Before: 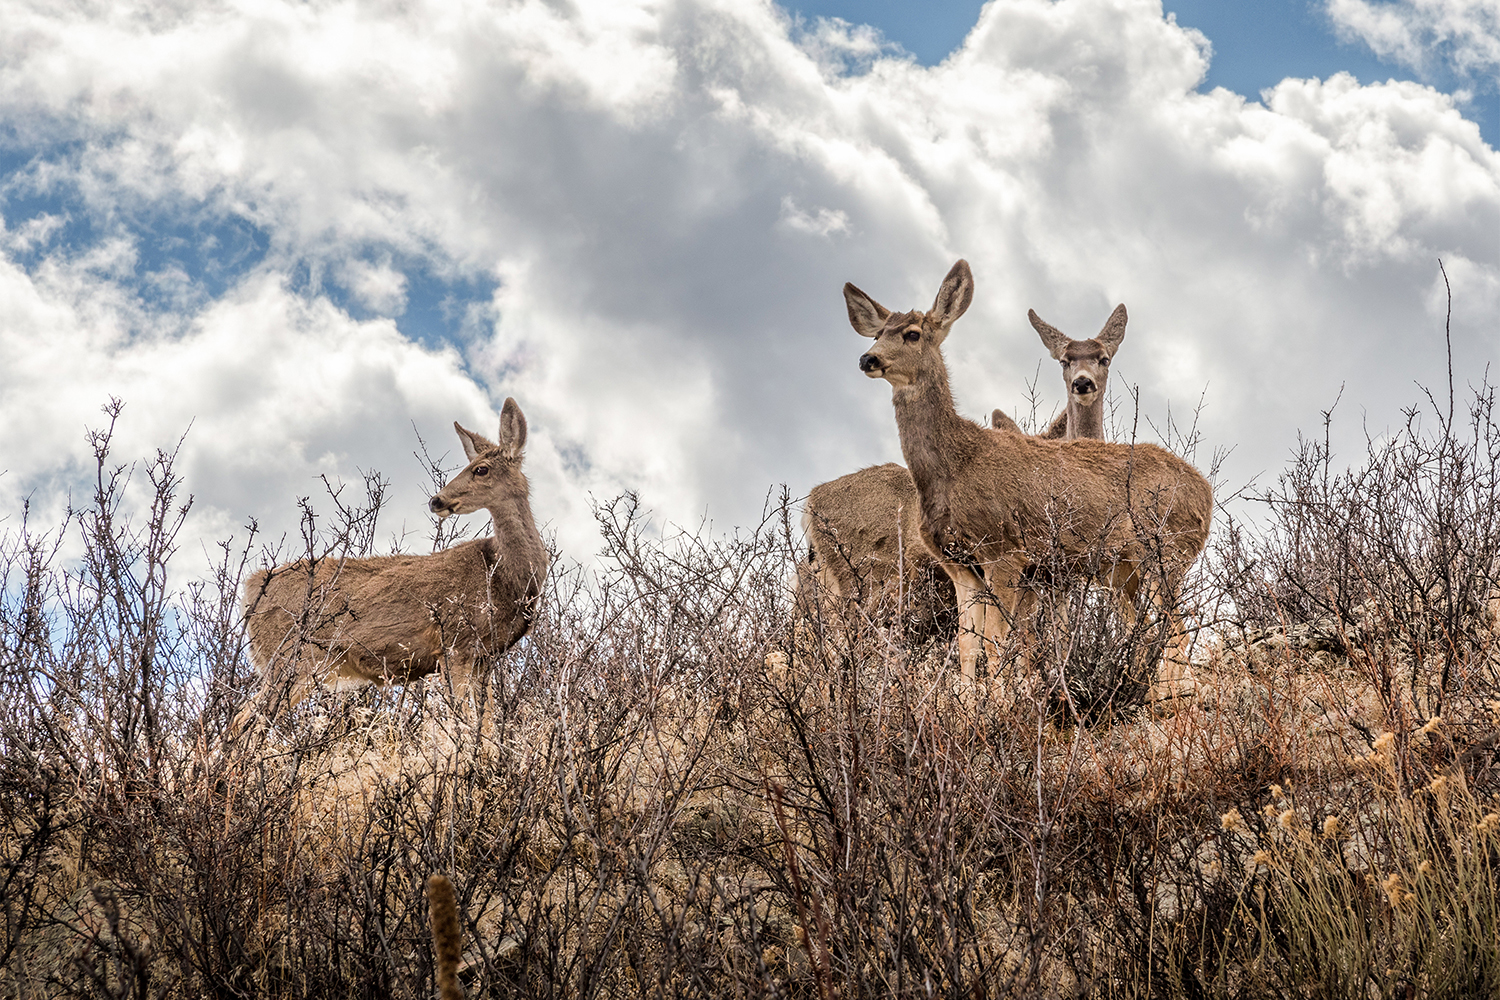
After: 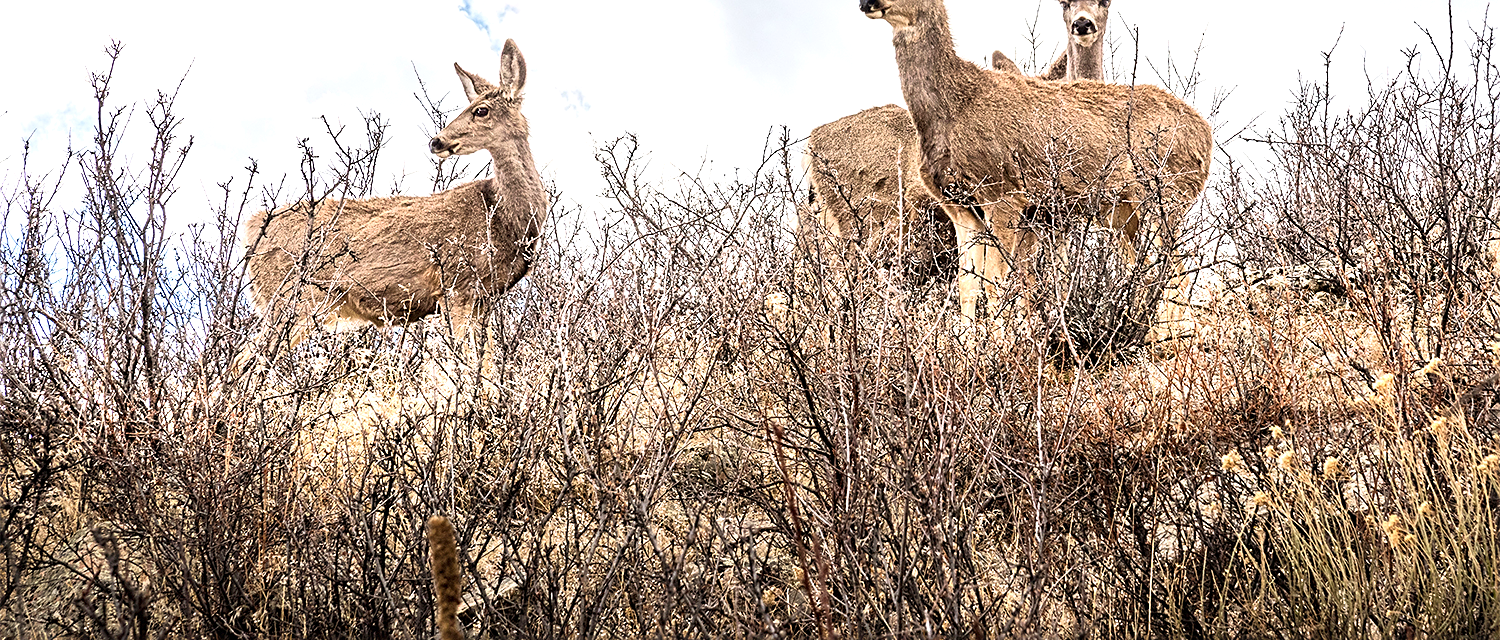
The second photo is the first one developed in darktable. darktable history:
base curve: preserve colors none
crop and rotate: top 35.935%
sharpen: amount 0.498
exposure: black level correction 0, exposure 0.948 EV, compensate exposure bias true, compensate highlight preservation false
shadows and highlights: shadows -1.58, highlights 38.82
